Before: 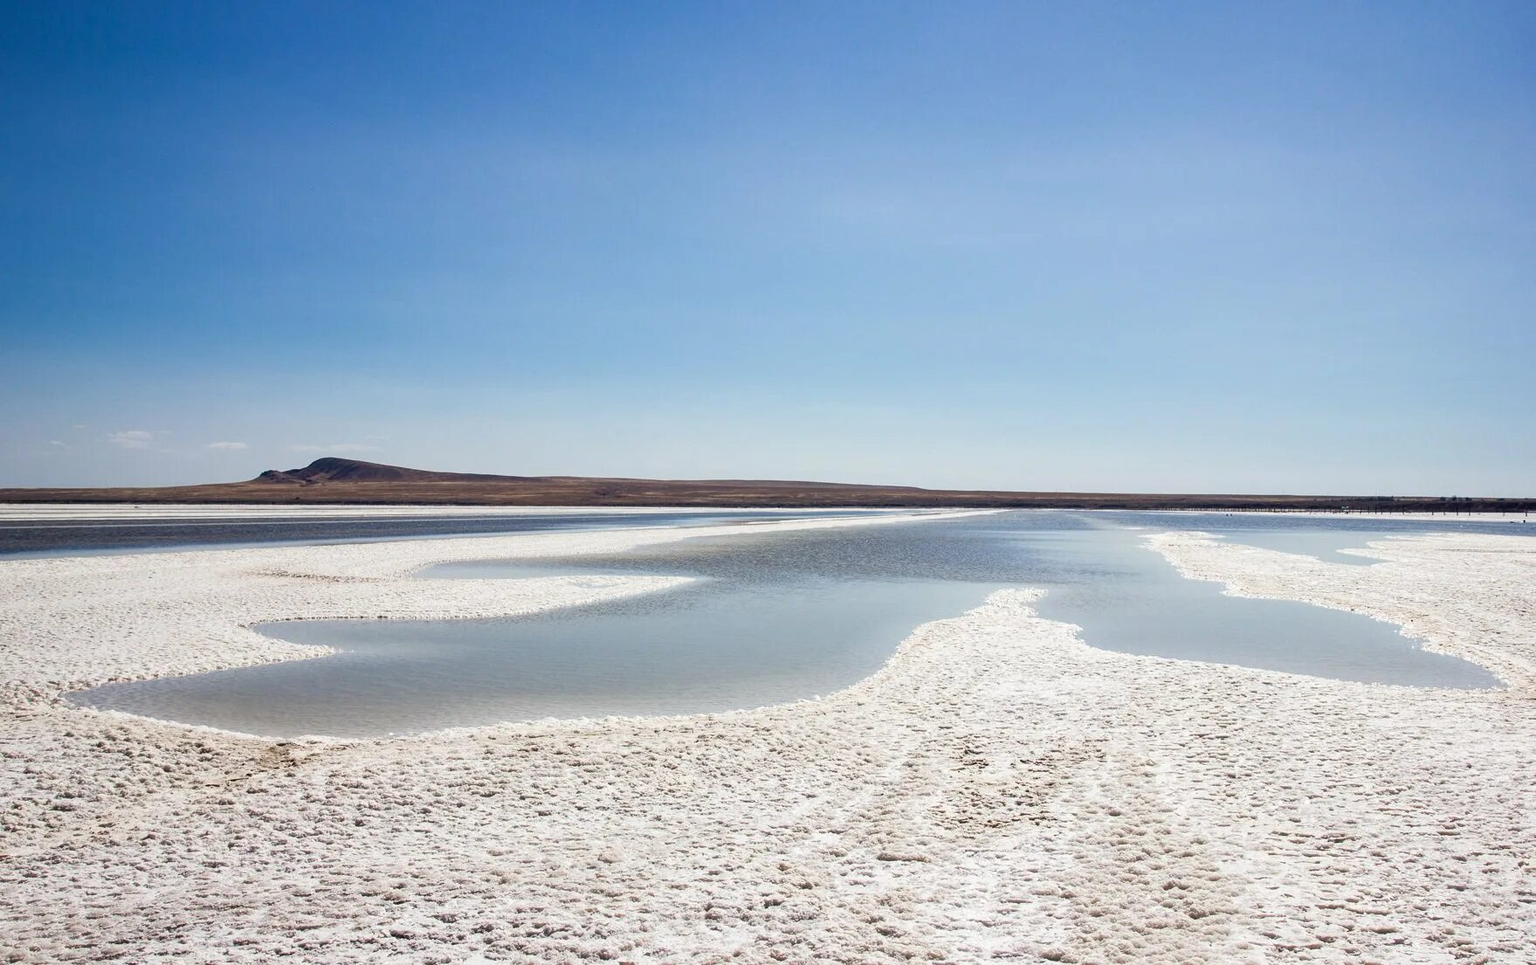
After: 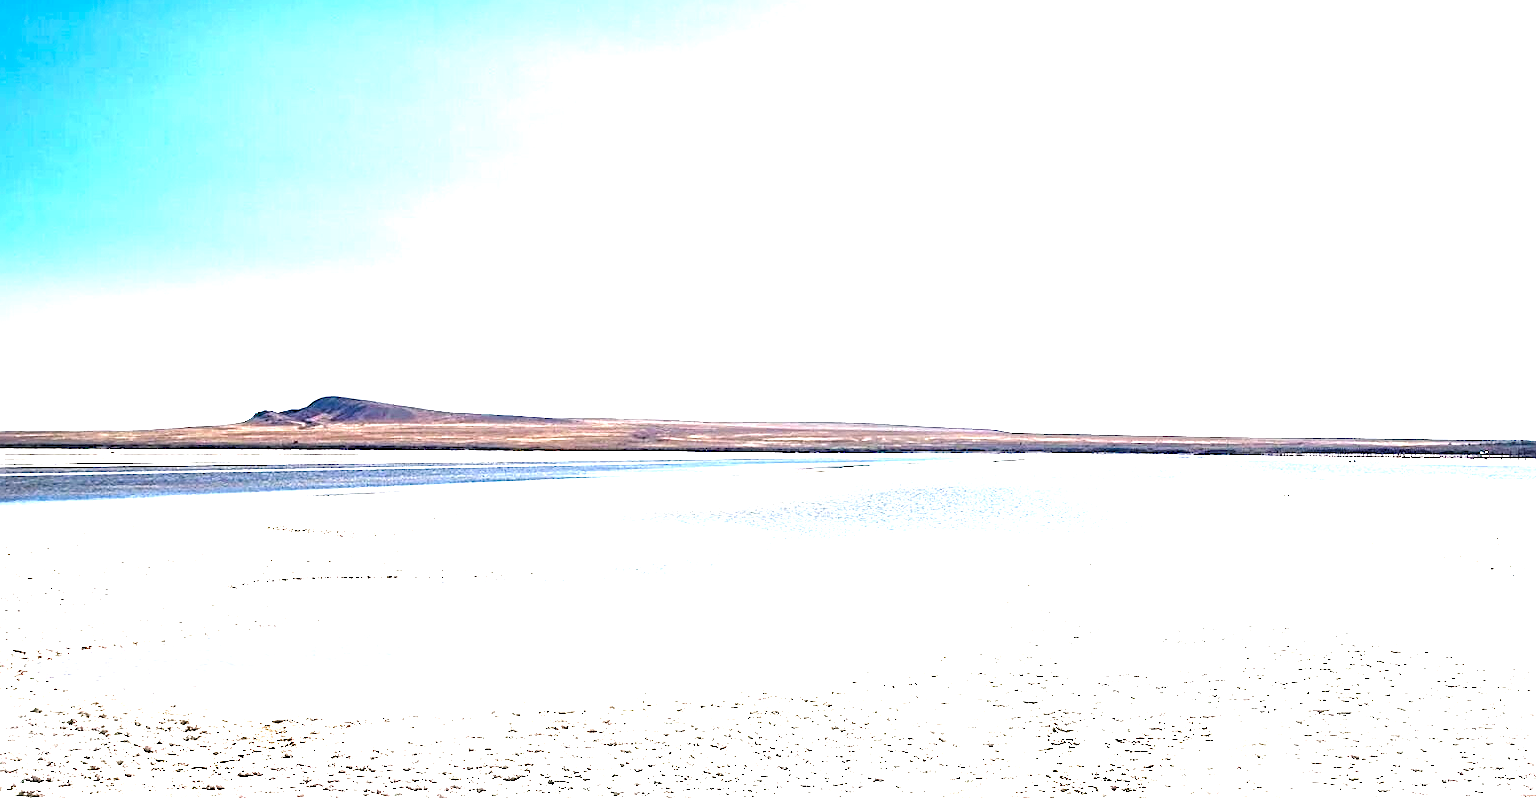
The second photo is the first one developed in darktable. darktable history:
crop and rotate: left 2.414%, top 11.295%, right 9.373%, bottom 15.74%
levels: levels [0.012, 0.367, 0.697]
exposure: exposure 1.091 EV, compensate highlight preservation false
sharpen: on, module defaults
color balance rgb: shadows lift › chroma 2.048%, shadows lift › hue 214.33°, perceptual saturation grading › global saturation 14.032%, perceptual saturation grading › highlights -24.986%, perceptual saturation grading › shadows 29.724%, perceptual brilliance grading › global brilliance 2.577%, perceptual brilliance grading › highlights -3.174%, perceptual brilliance grading › shadows 2.681%
